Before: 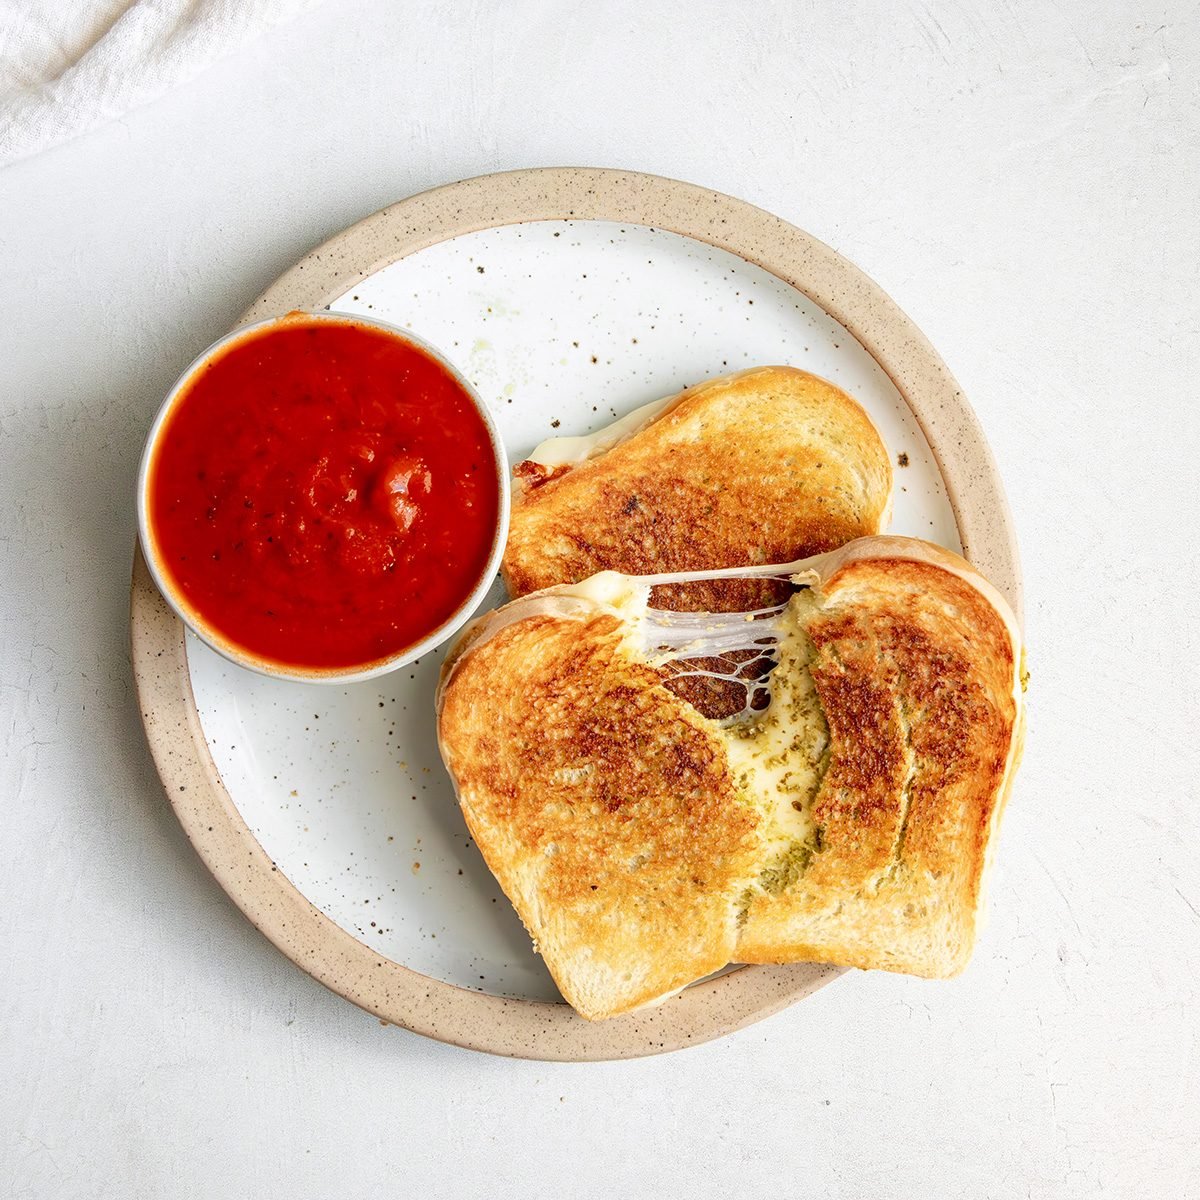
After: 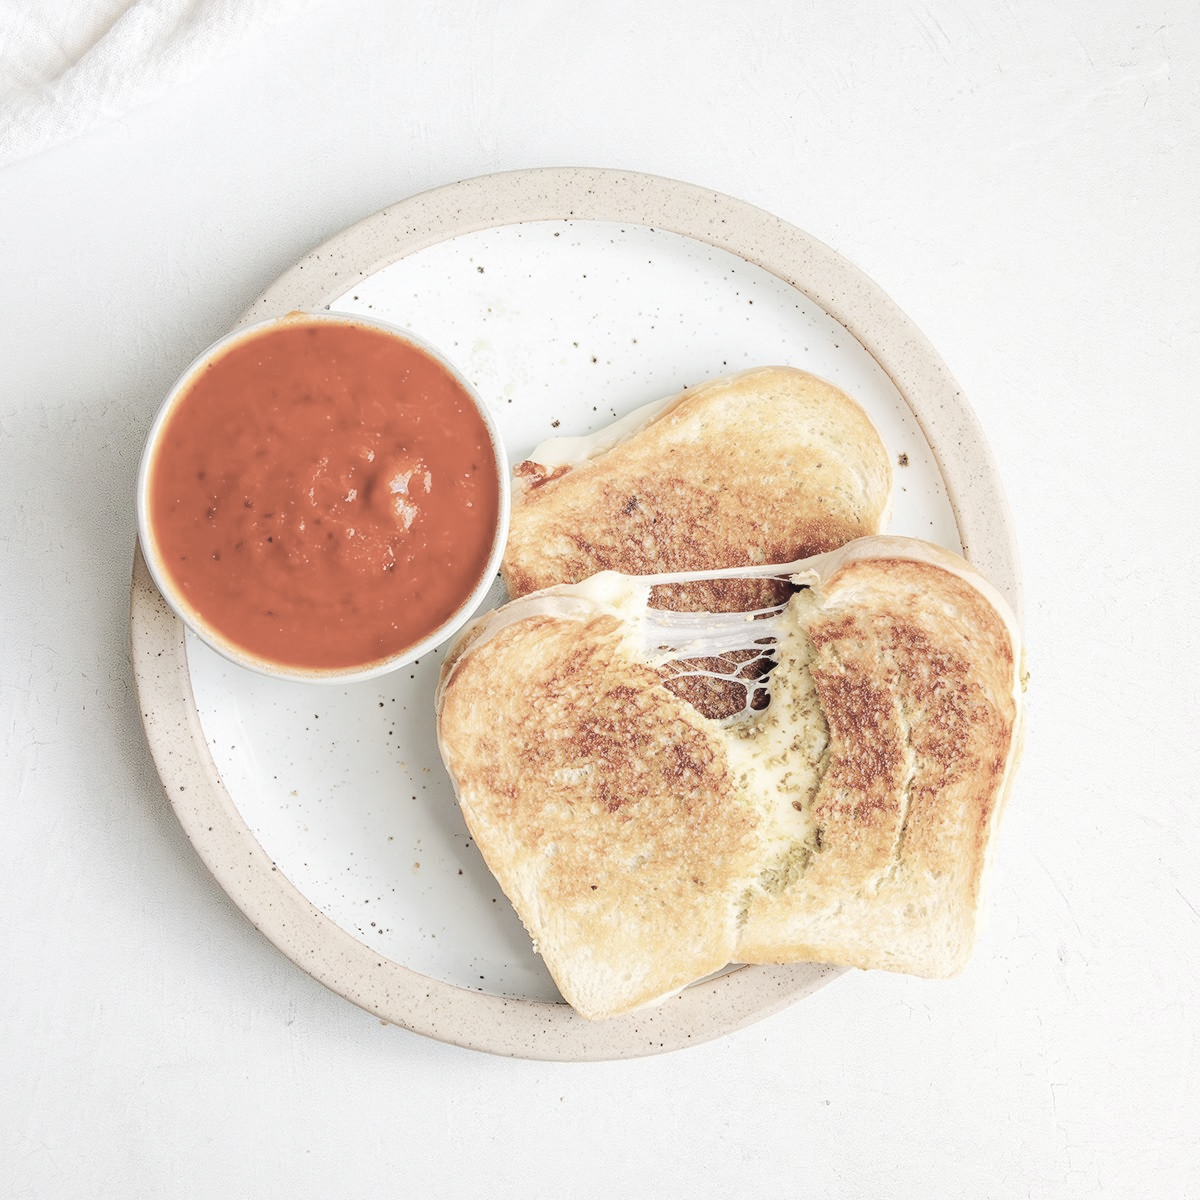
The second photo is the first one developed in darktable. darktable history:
base curve: curves: ch0 [(0, 0) (0.158, 0.273) (0.879, 0.895) (1, 1)], preserve colors none
contrast brightness saturation: brightness 0.188, saturation -0.489
